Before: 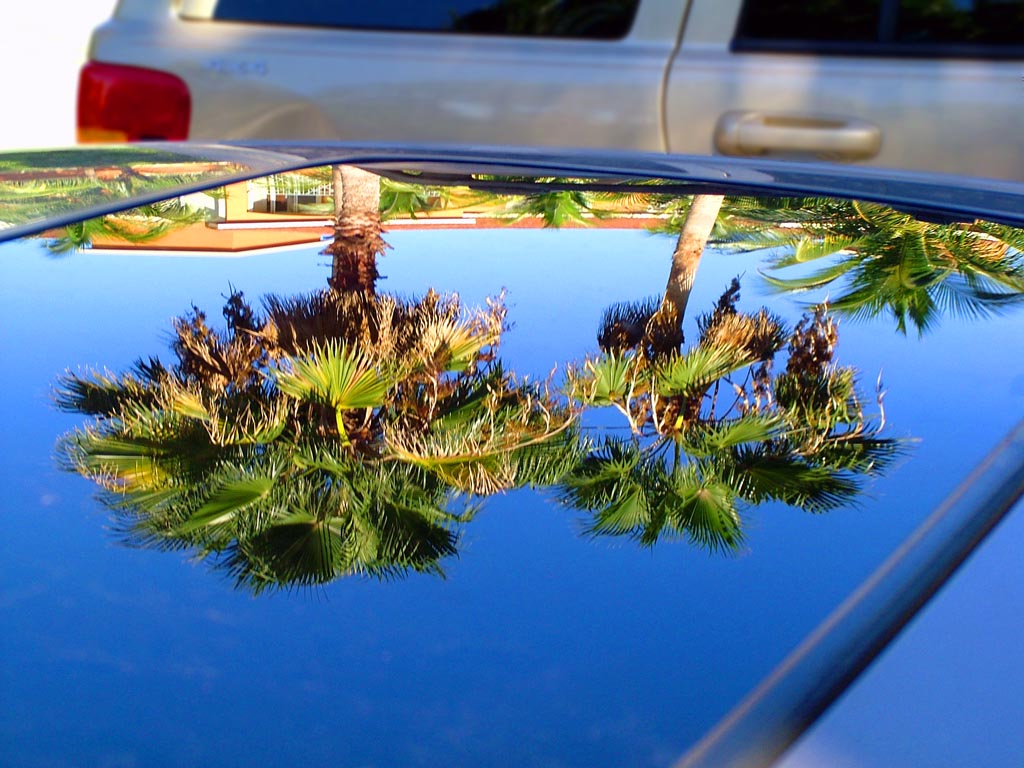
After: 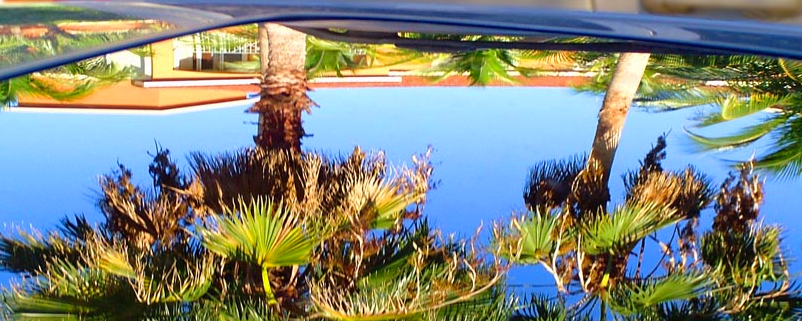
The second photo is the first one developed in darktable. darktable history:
crop: left 7.294%, top 18.608%, right 14.334%, bottom 39.504%
color correction: highlights b* -0.022, saturation 1.06
